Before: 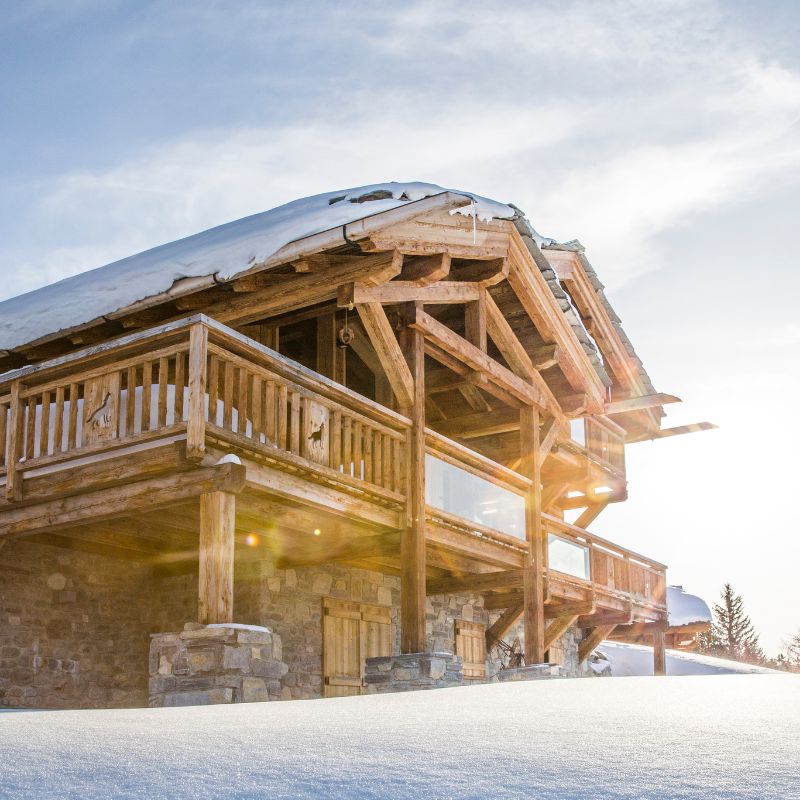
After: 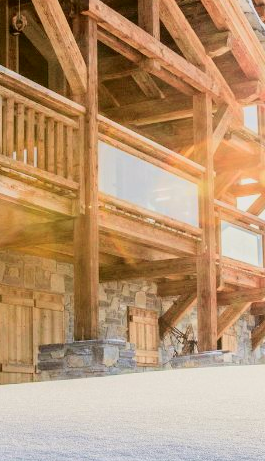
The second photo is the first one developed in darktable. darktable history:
crop: left 40.878%, top 39.176%, right 25.993%, bottom 3.081%
tone curve: curves: ch0 [(0, 0) (0.091, 0.066) (0.184, 0.16) (0.491, 0.519) (0.748, 0.765) (1, 0.919)]; ch1 [(0, 0) (0.179, 0.173) (0.322, 0.32) (0.424, 0.424) (0.502, 0.504) (0.56, 0.578) (0.631, 0.675) (0.777, 0.806) (1, 1)]; ch2 [(0, 0) (0.434, 0.447) (0.483, 0.487) (0.547, 0.573) (0.676, 0.673) (1, 1)], color space Lab, independent channels, preserve colors none
